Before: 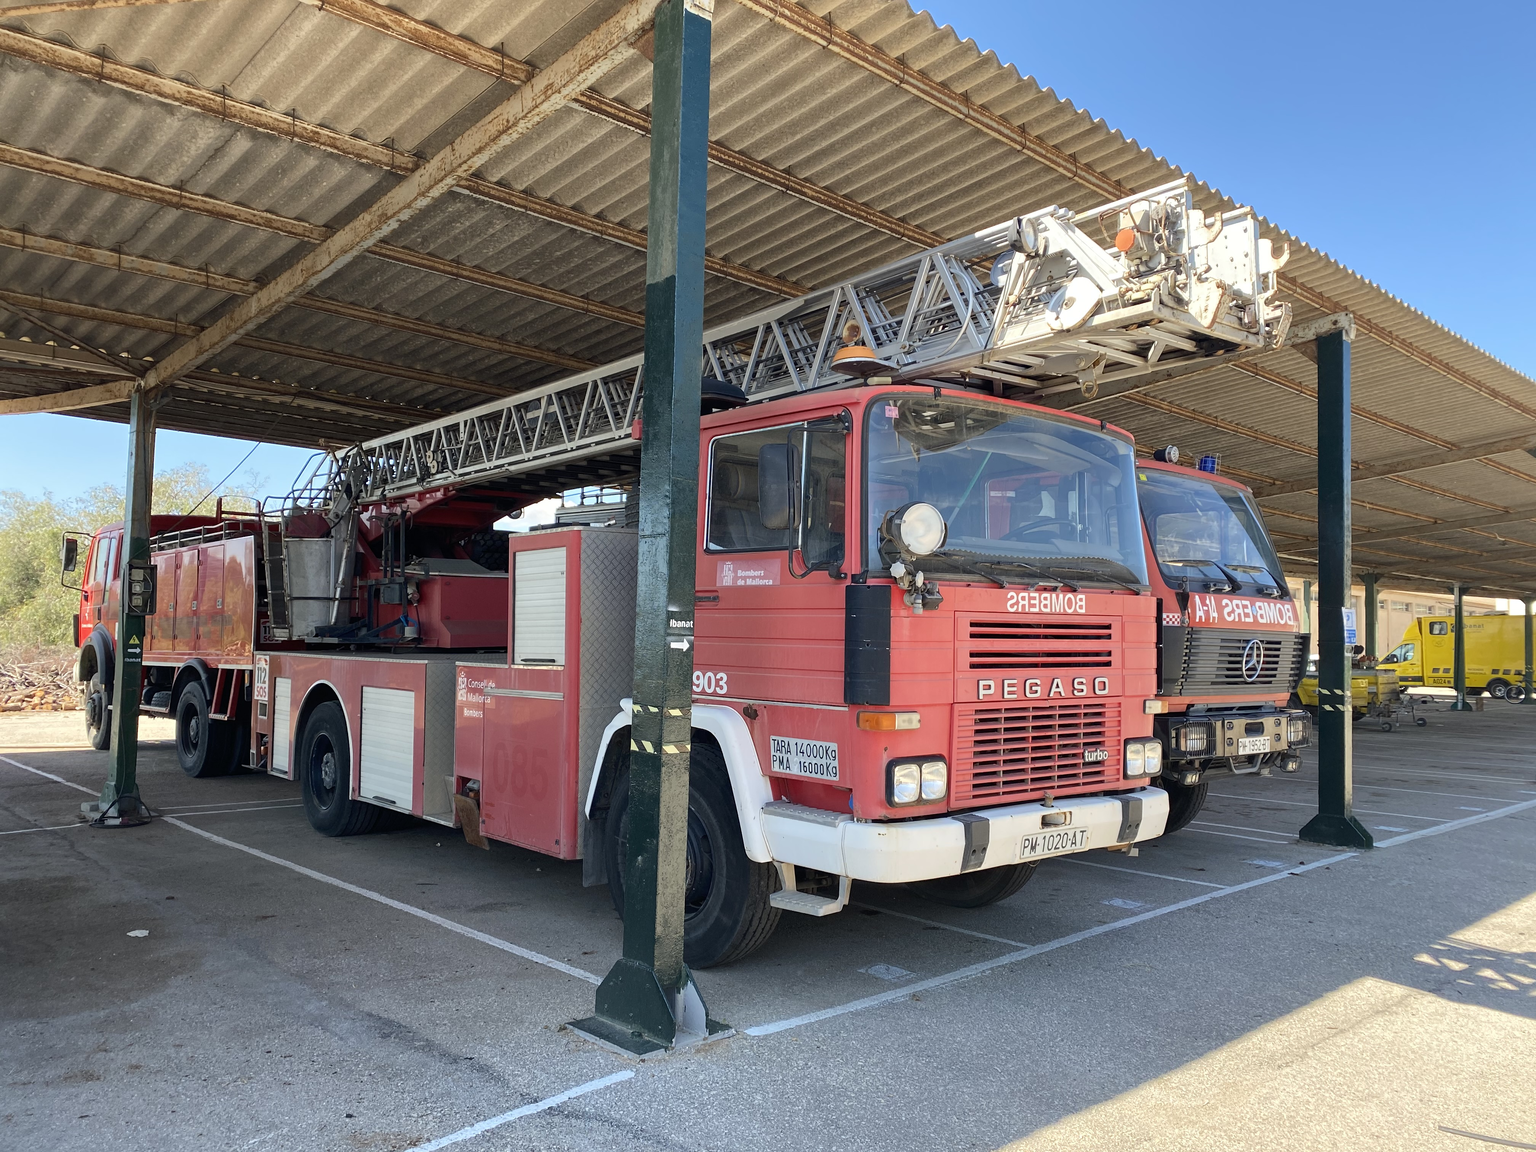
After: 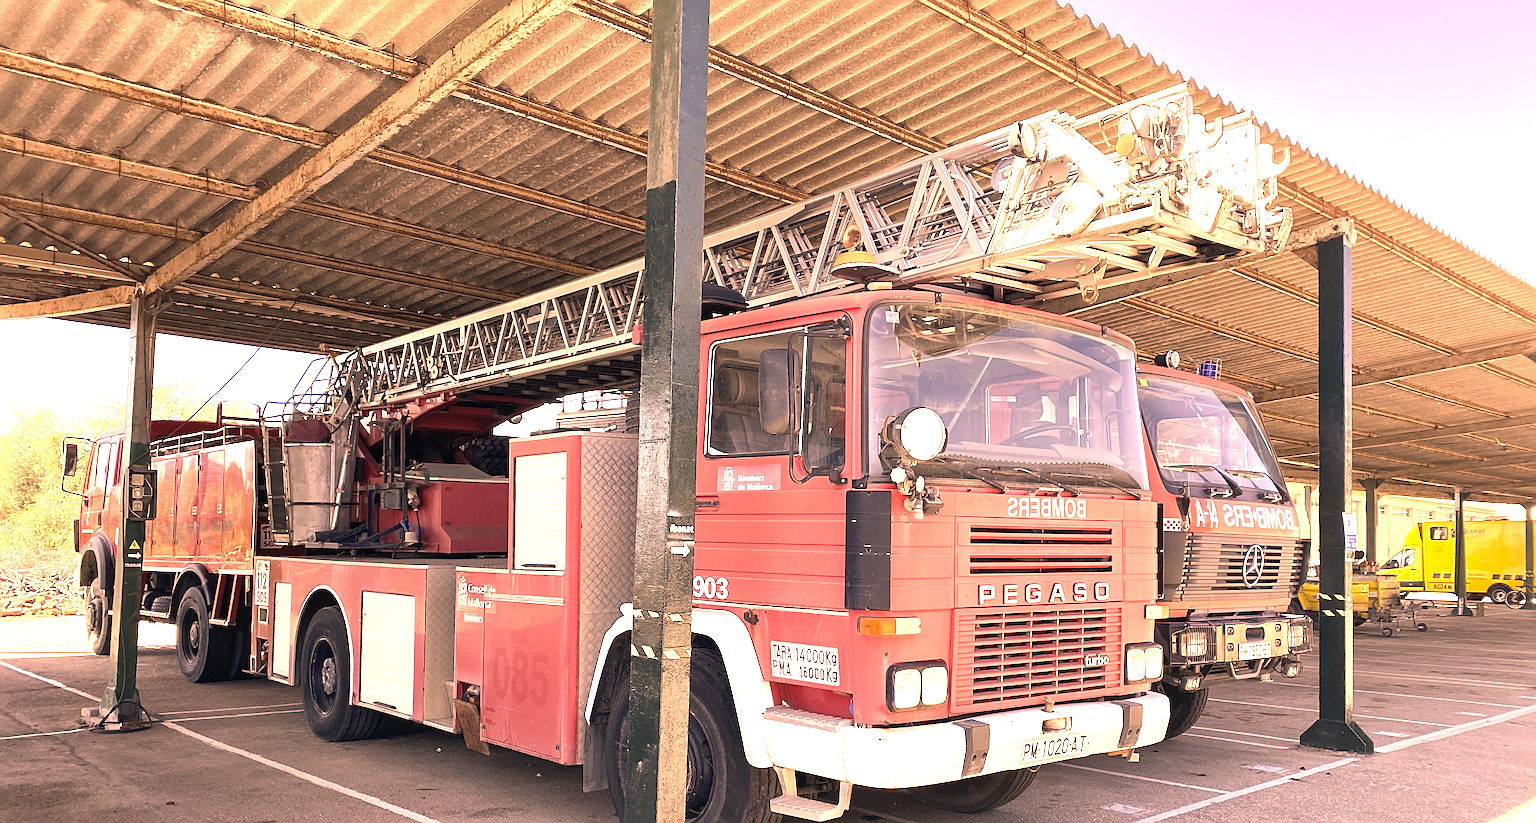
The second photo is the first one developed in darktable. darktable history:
crop and rotate: top 8.29%, bottom 20.236%
exposure: black level correction 0, exposure 1.387 EV, compensate highlight preservation false
sharpen: radius 3.11
color correction: highlights a* 39.35, highlights b* 39.61, saturation 0.69
local contrast: mode bilateral grid, contrast 19, coarseness 50, detail 119%, midtone range 0.2
